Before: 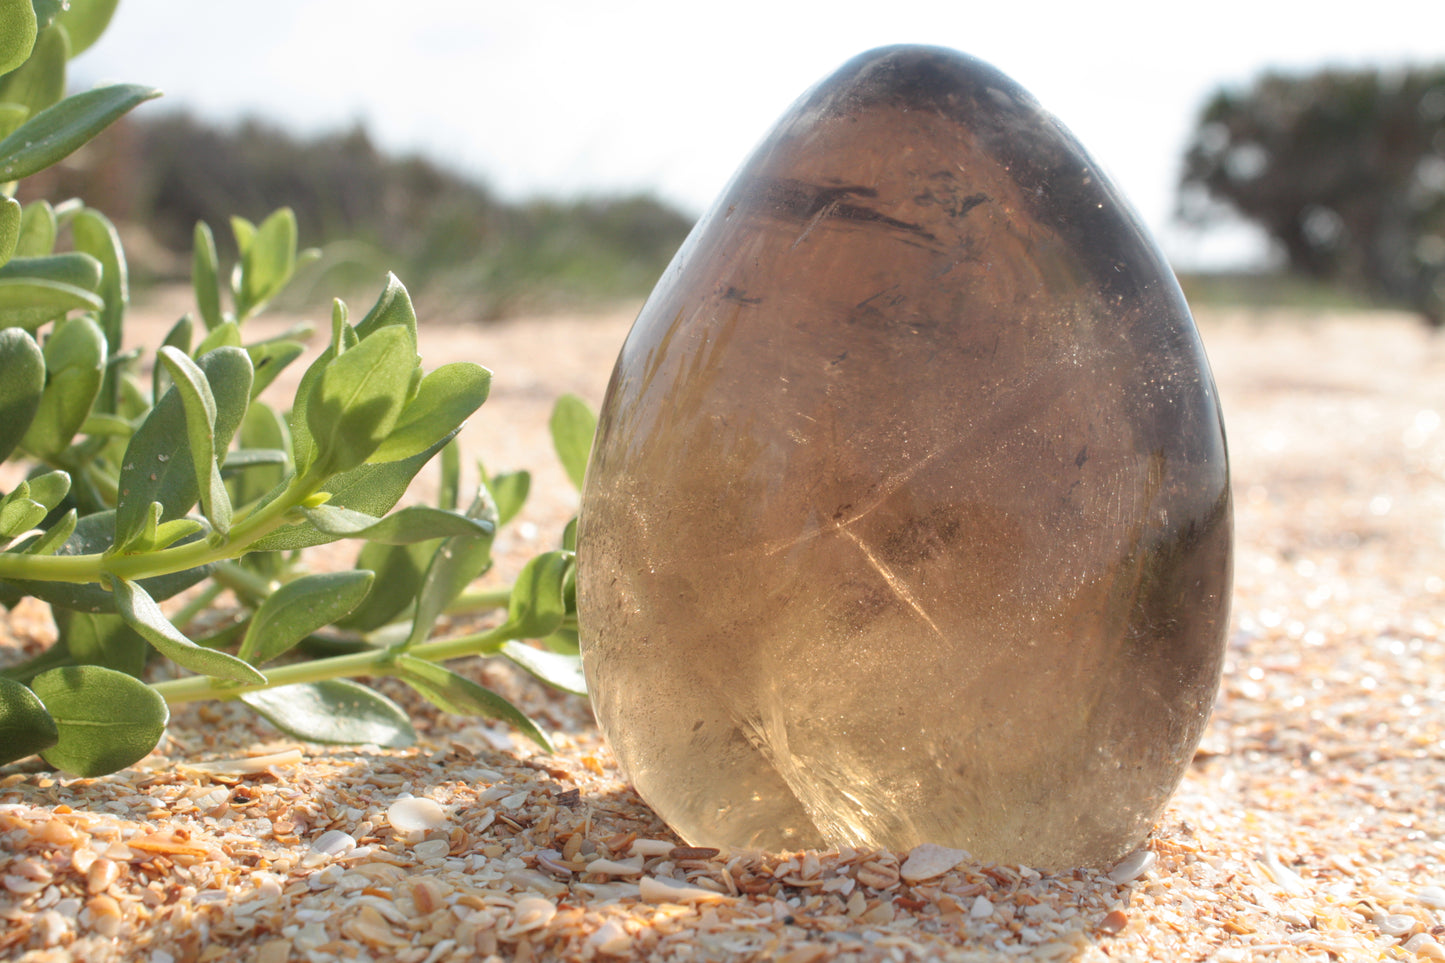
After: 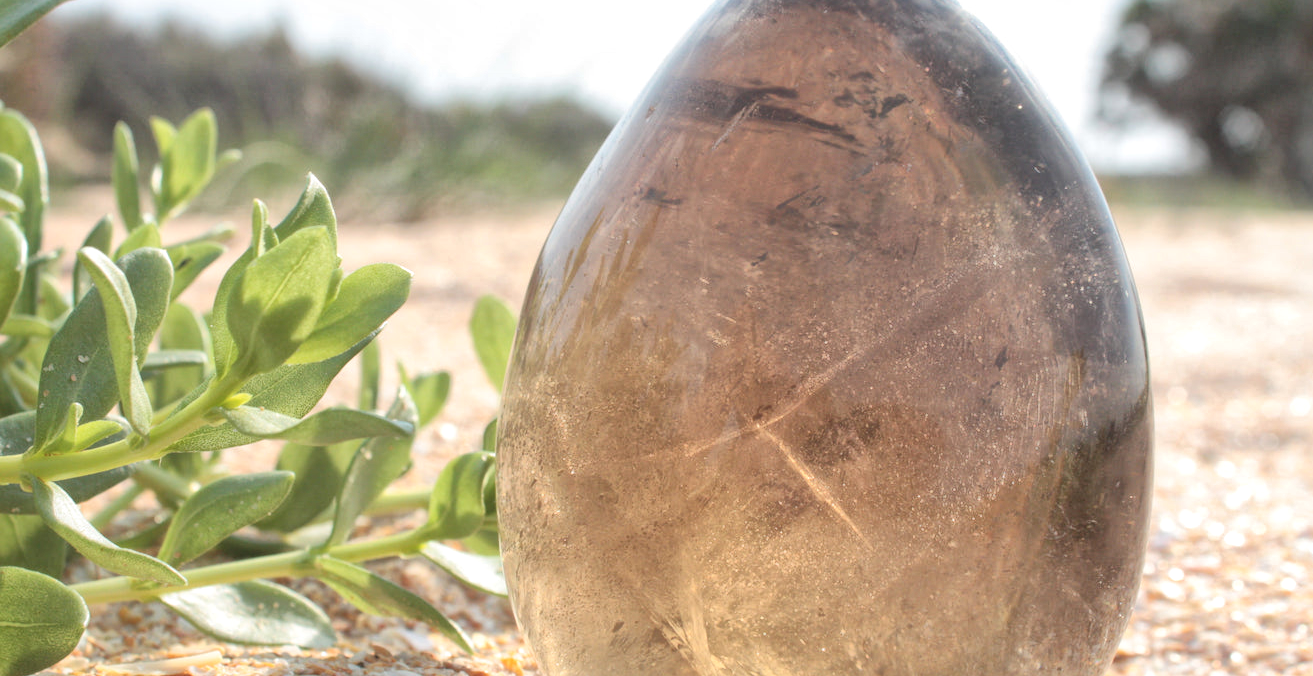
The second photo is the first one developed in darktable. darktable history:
global tonemap: drago (1, 100), detail 1
crop: left 5.596%, top 10.314%, right 3.534%, bottom 19.395%
